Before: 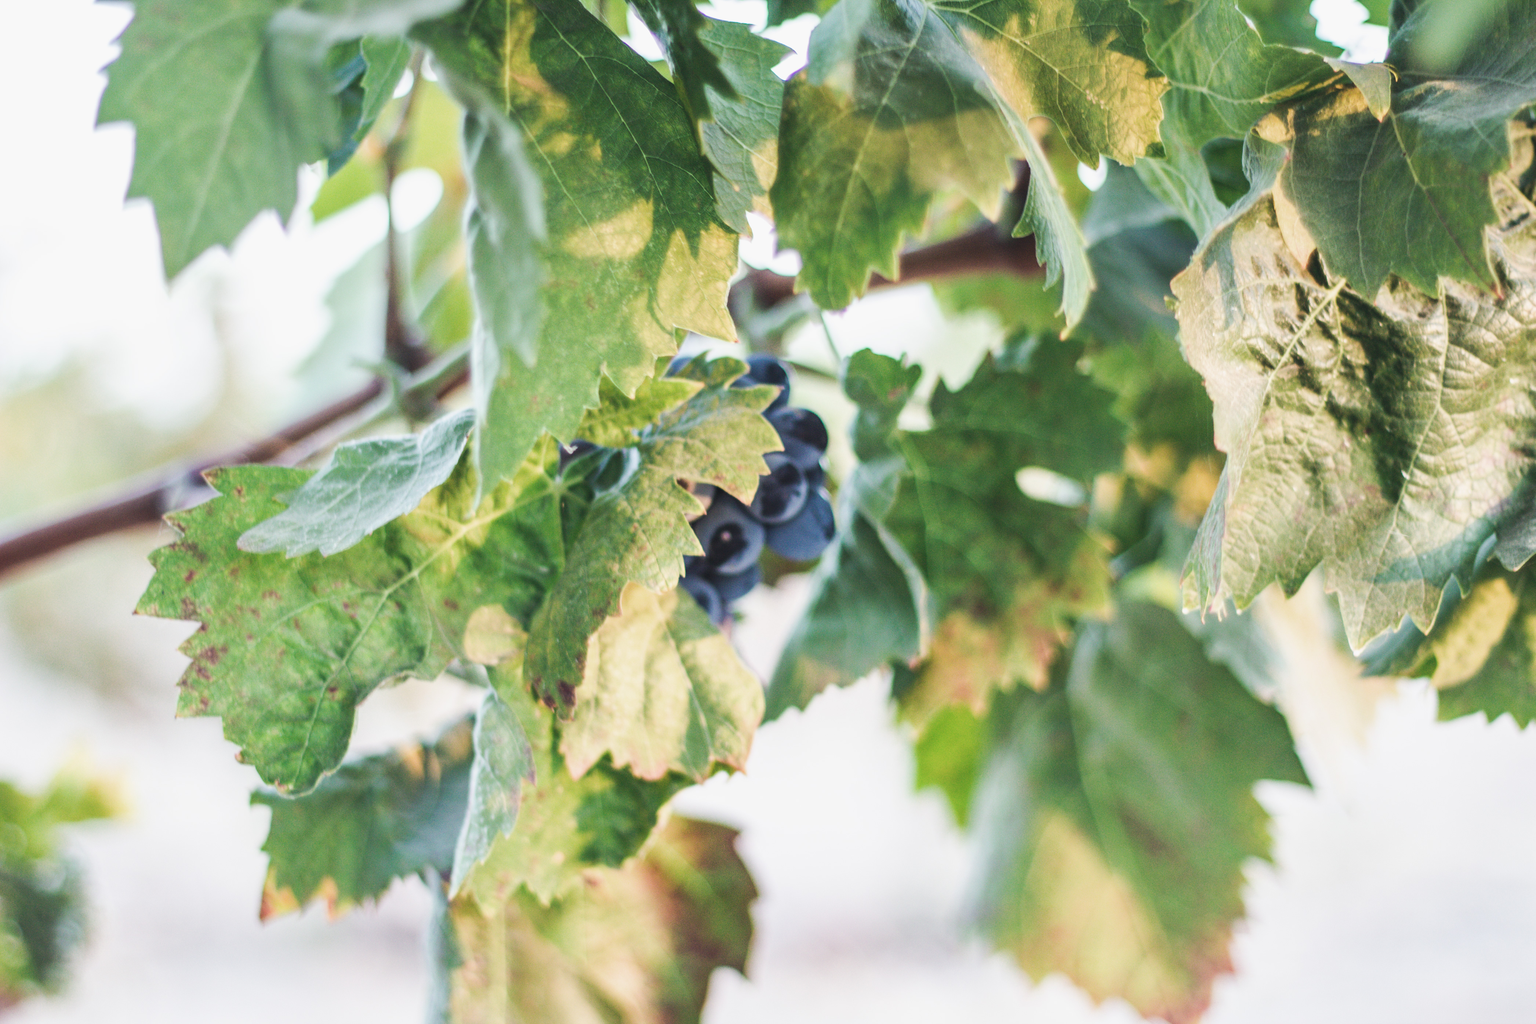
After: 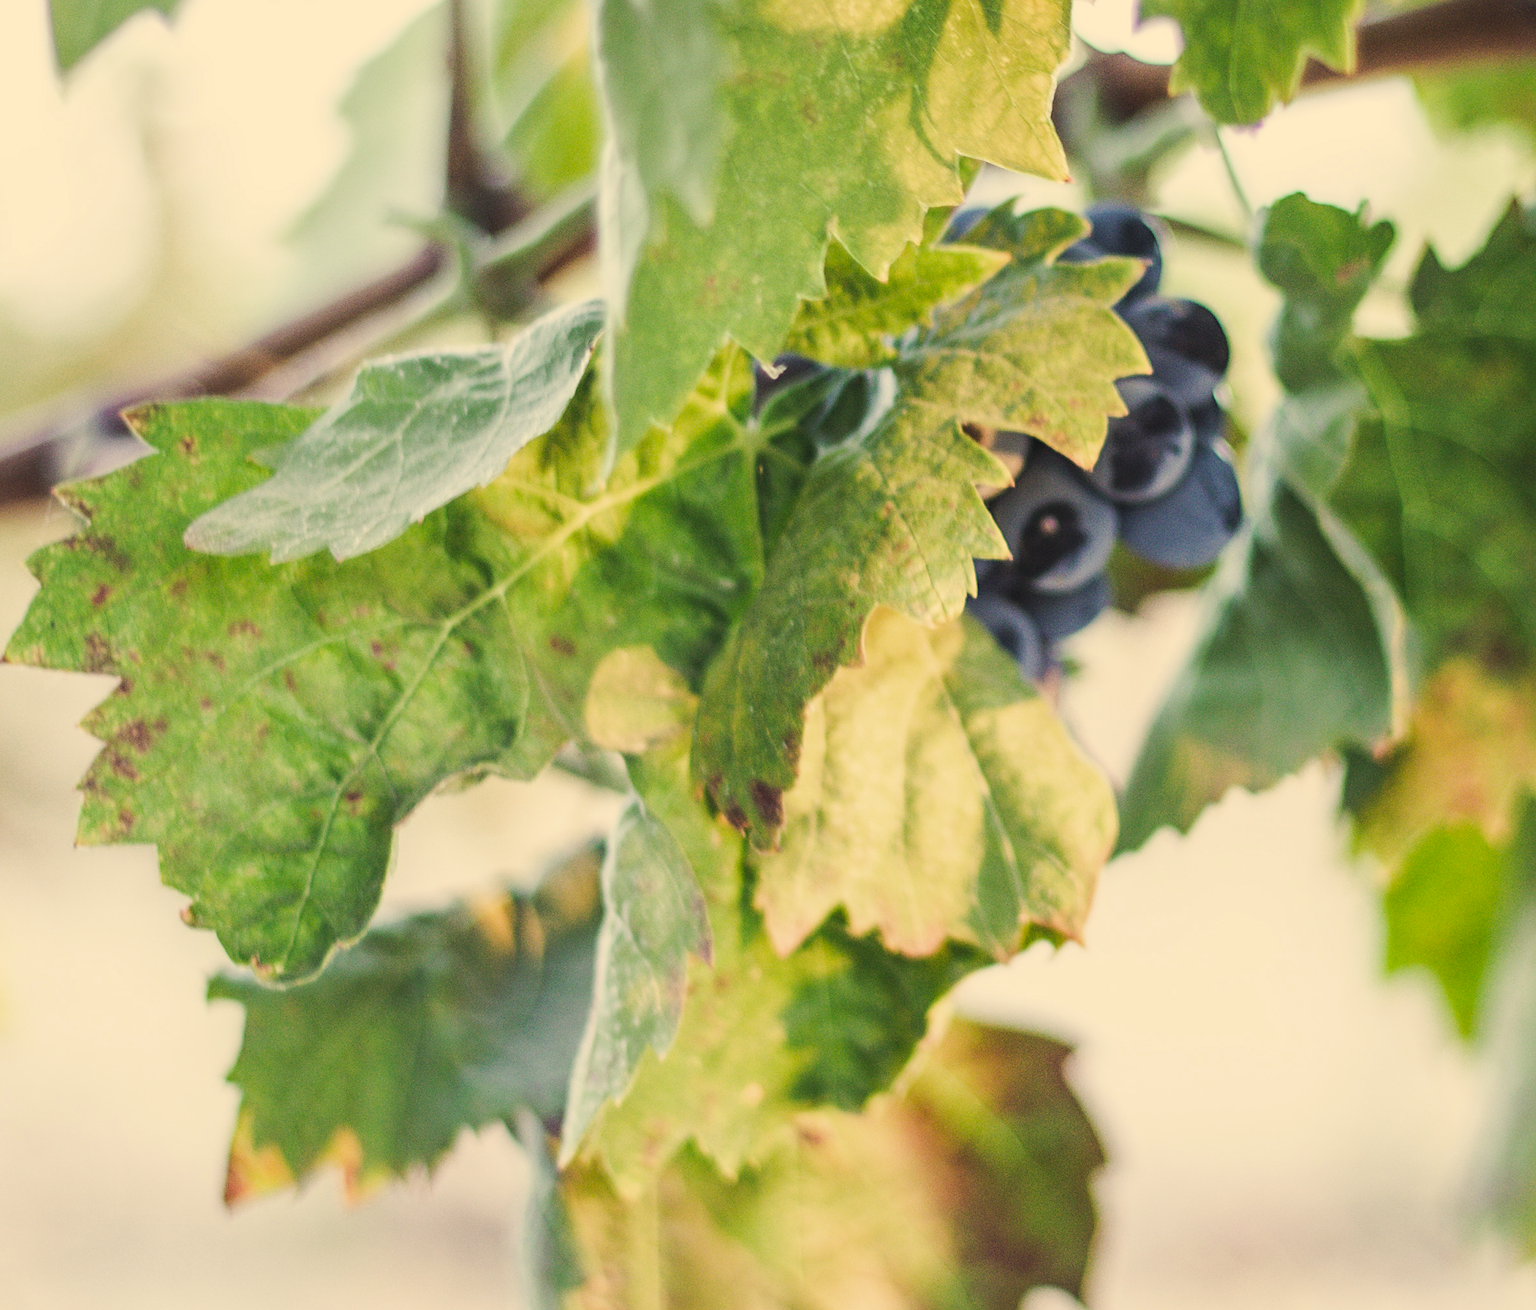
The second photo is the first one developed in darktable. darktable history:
sharpen: on, module defaults
crop: left 8.697%, top 23.421%, right 34.776%, bottom 4.231%
color correction: highlights a* 2.51, highlights b* 23.15
exposure: exposure -0.14 EV, compensate exposure bias true, compensate highlight preservation false
